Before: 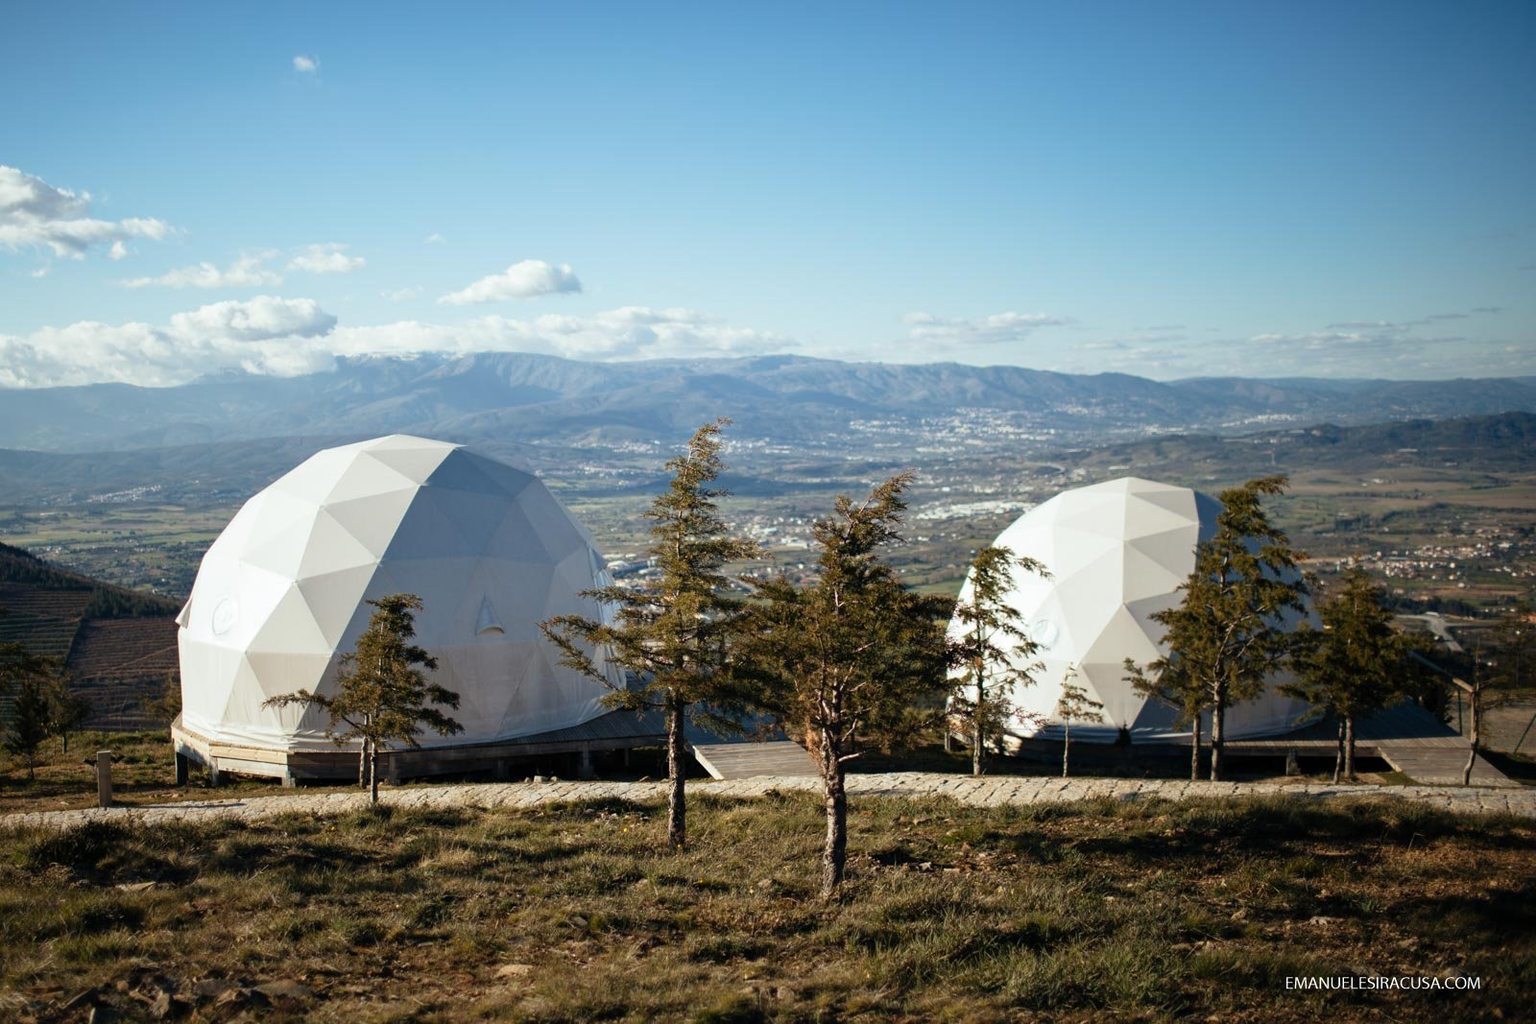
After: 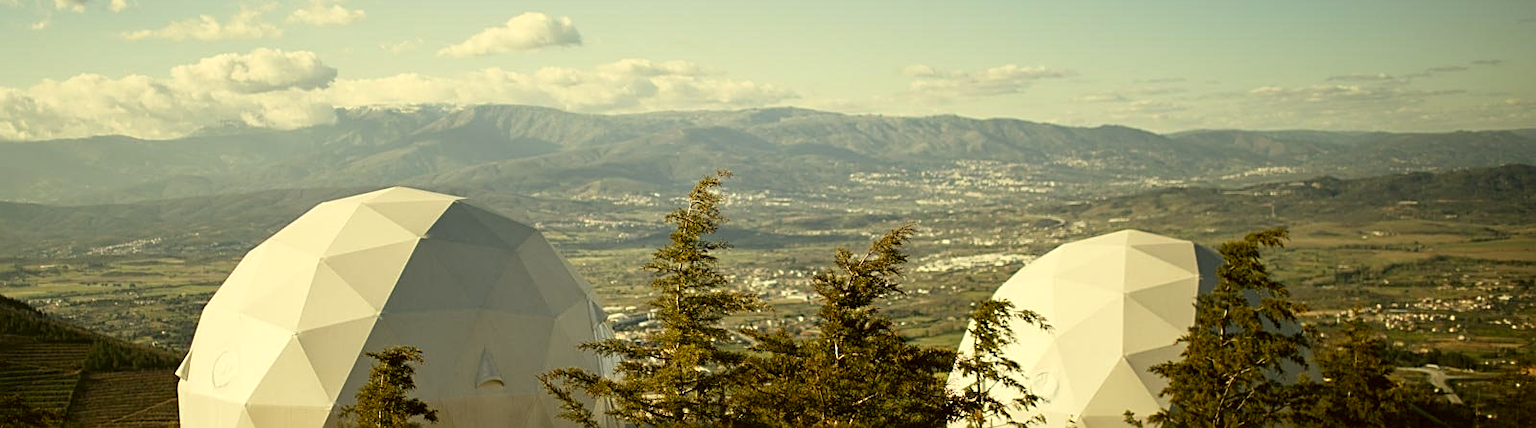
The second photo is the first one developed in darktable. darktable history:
sharpen: on, module defaults
crop and rotate: top 24.212%, bottom 33.921%
color correction: highlights a* 0.125, highlights b* 29.37, shadows a* -0.167, shadows b* 21.56
contrast brightness saturation: contrast 0.009, saturation -0.061
